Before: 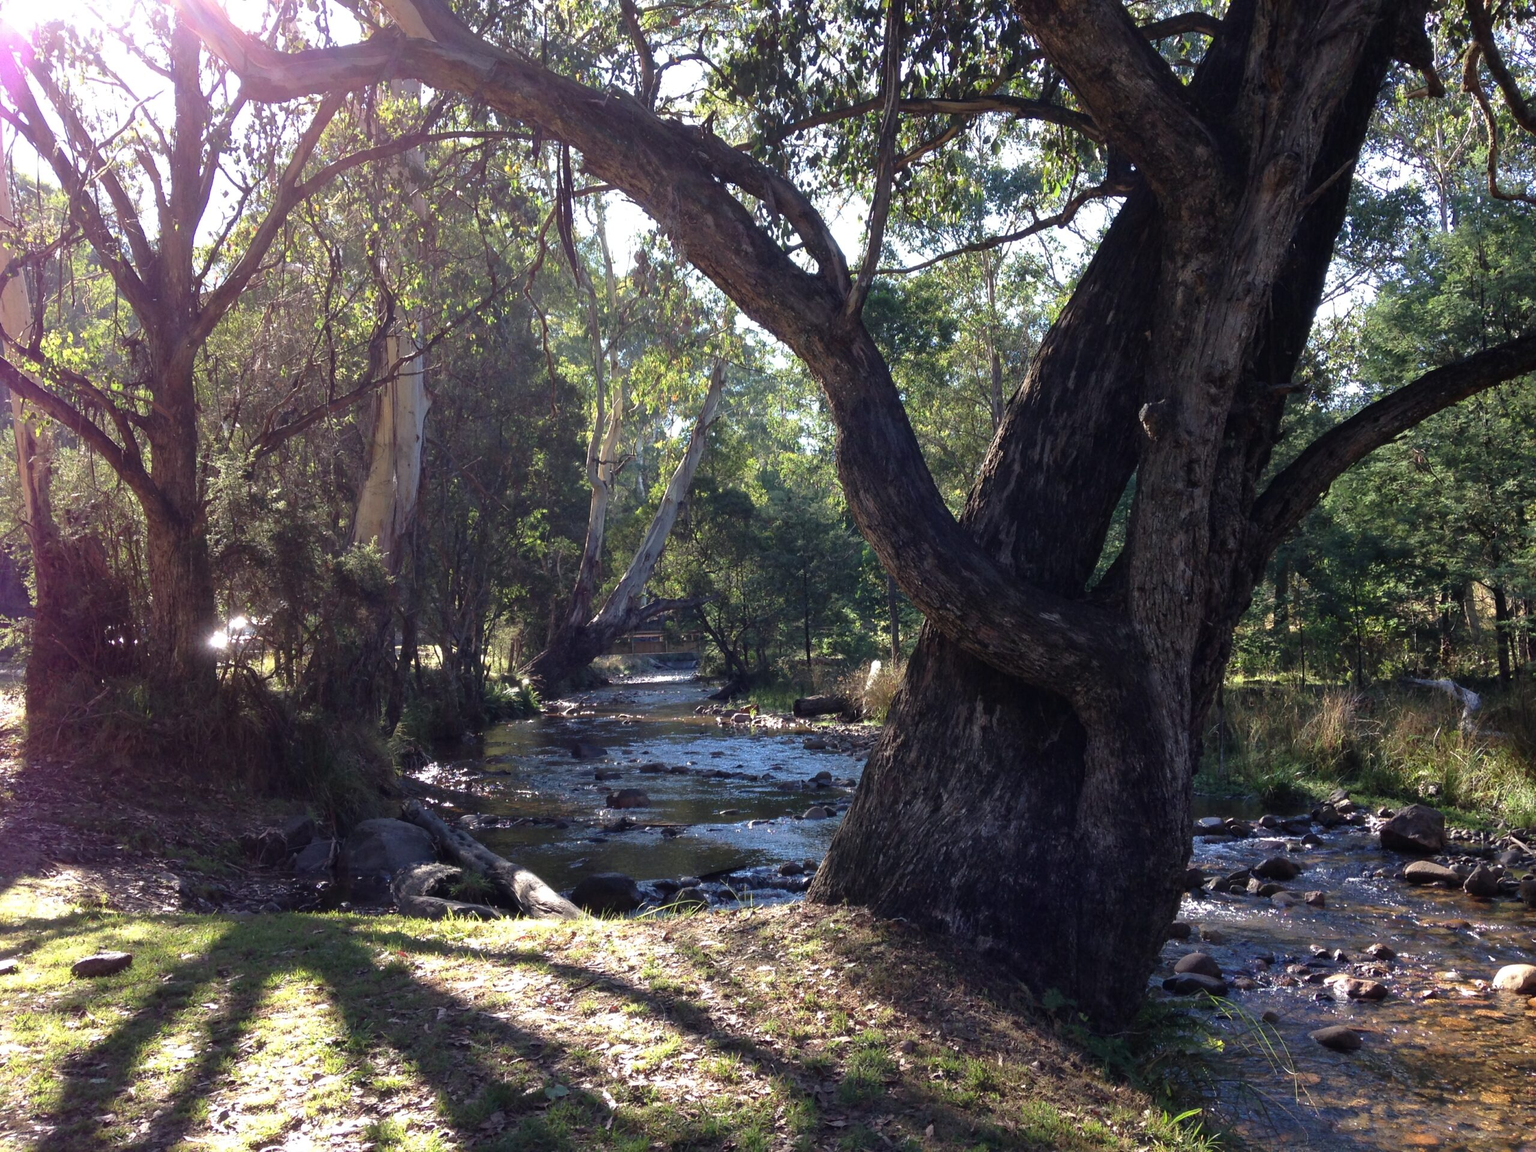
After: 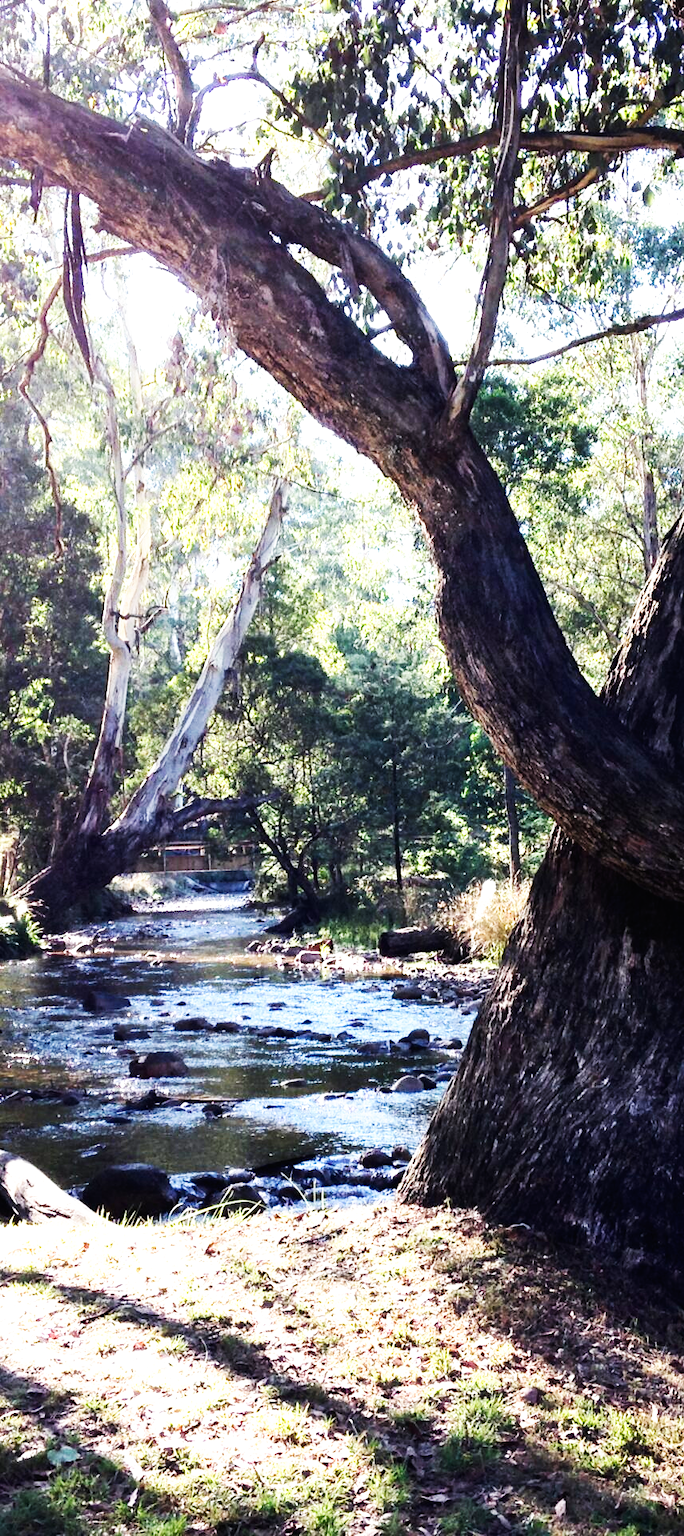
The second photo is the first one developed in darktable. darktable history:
crop: left 33.19%, right 33.398%
exposure: black level correction 0.001, exposure 0.499 EV, compensate highlight preservation false
tone equalizer: -8 EV -0.755 EV, -7 EV -0.697 EV, -6 EV -0.589 EV, -5 EV -0.375 EV, -3 EV 0.403 EV, -2 EV 0.6 EV, -1 EV 0.676 EV, +0 EV 0.742 EV, edges refinement/feathering 500, mask exposure compensation -1.57 EV, preserve details no
base curve: curves: ch0 [(0, 0) (0.007, 0.004) (0.027, 0.03) (0.046, 0.07) (0.207, 0.54) (0.442, 0.872) (0.673, 0.972) (1, 1)], preserve colors none
